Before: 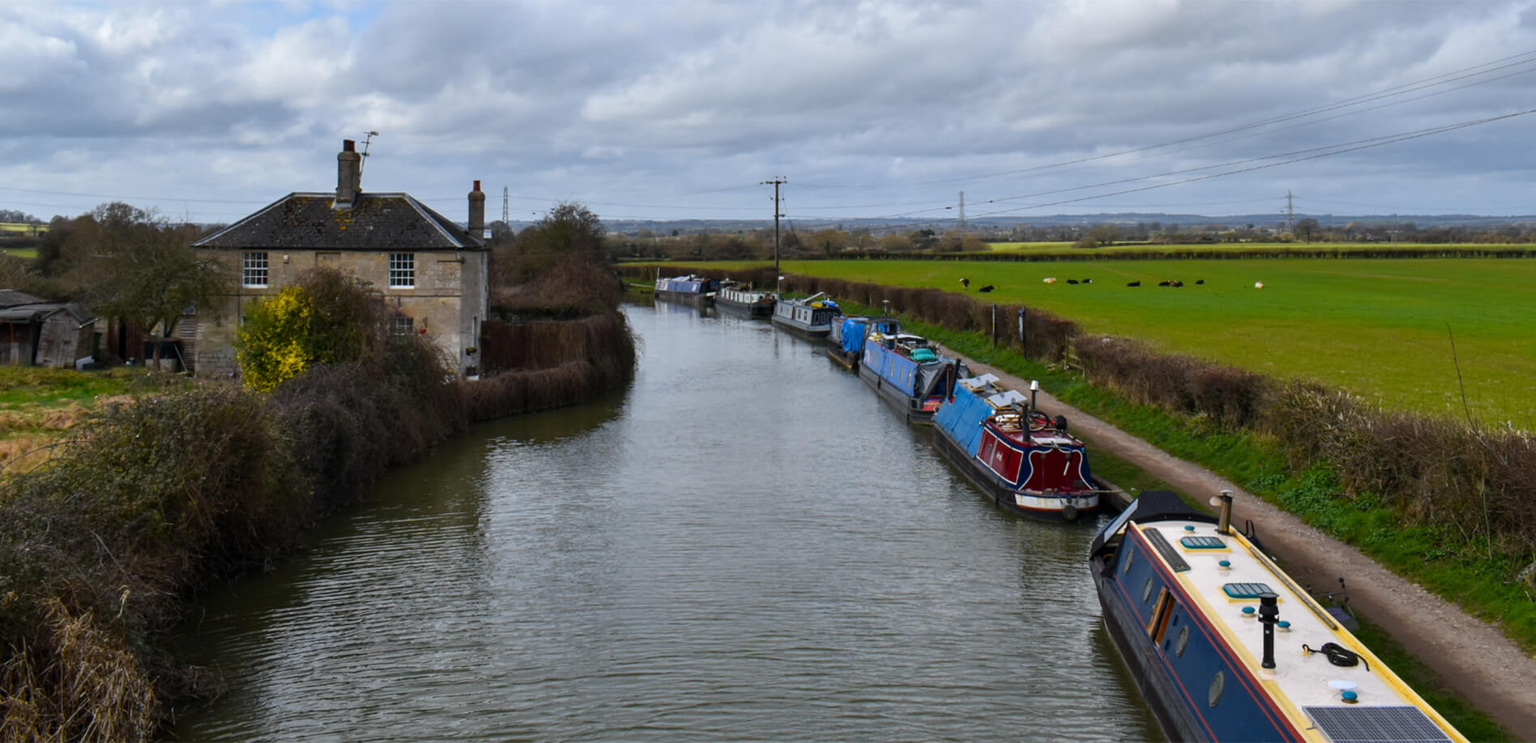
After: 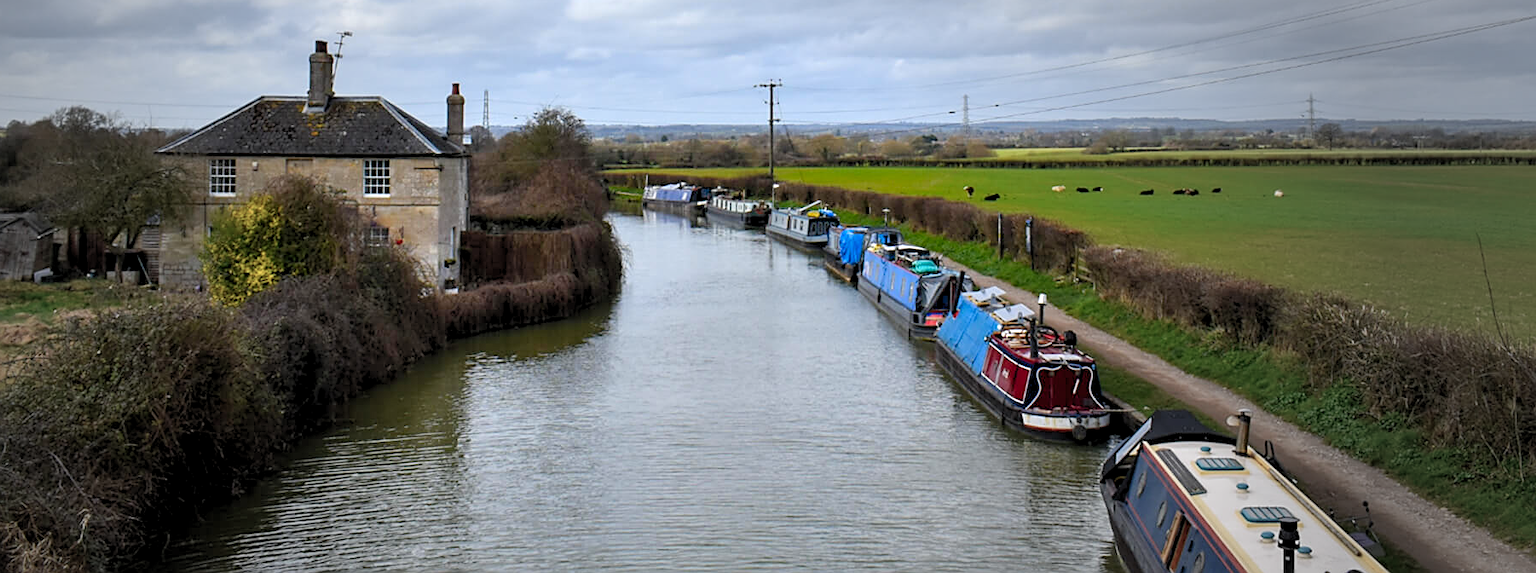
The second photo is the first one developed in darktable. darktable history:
vignetting: fall-off start 33.11%, fall-off radius 64.6%, center (-0.12, -0.003), width/height ratio 0.957
sharpen: on, module defaults
levels: levels [0.044, 0.416, 0.908]
crop and rotate: left 2.952%, top 13.66%, right 1.987%, bottom 12.845%
